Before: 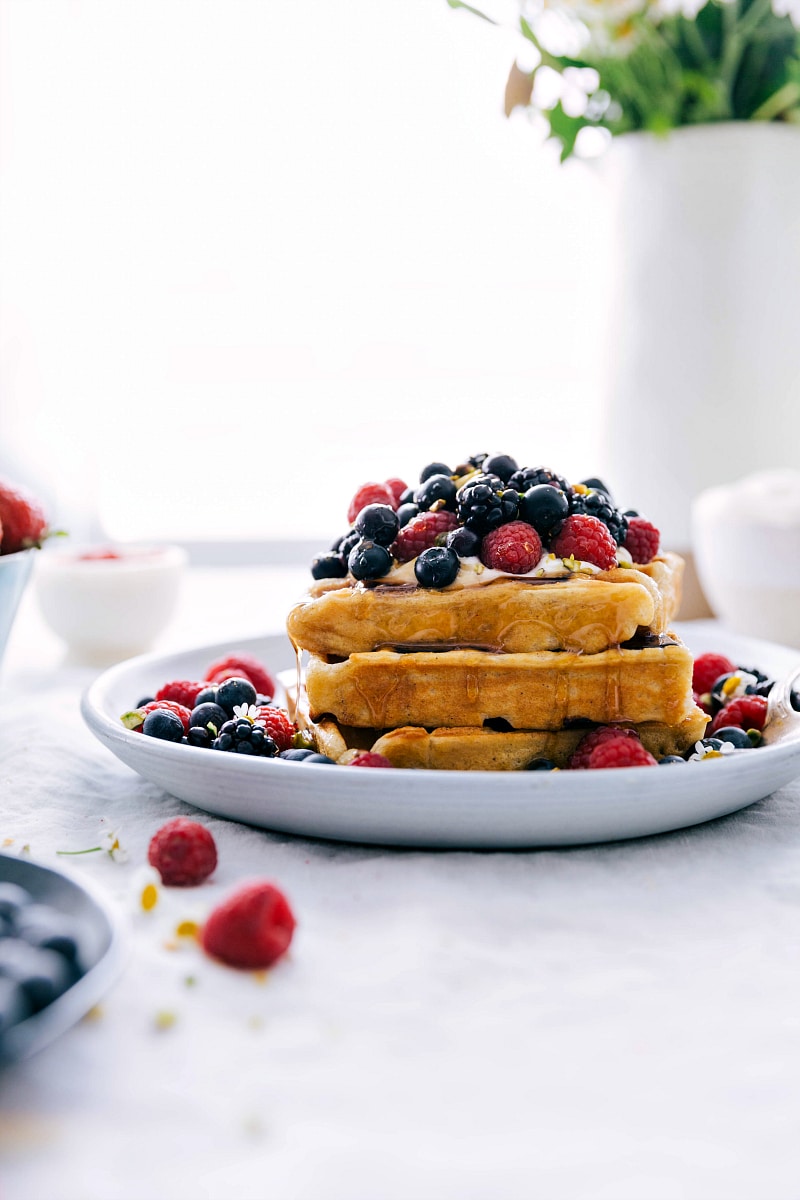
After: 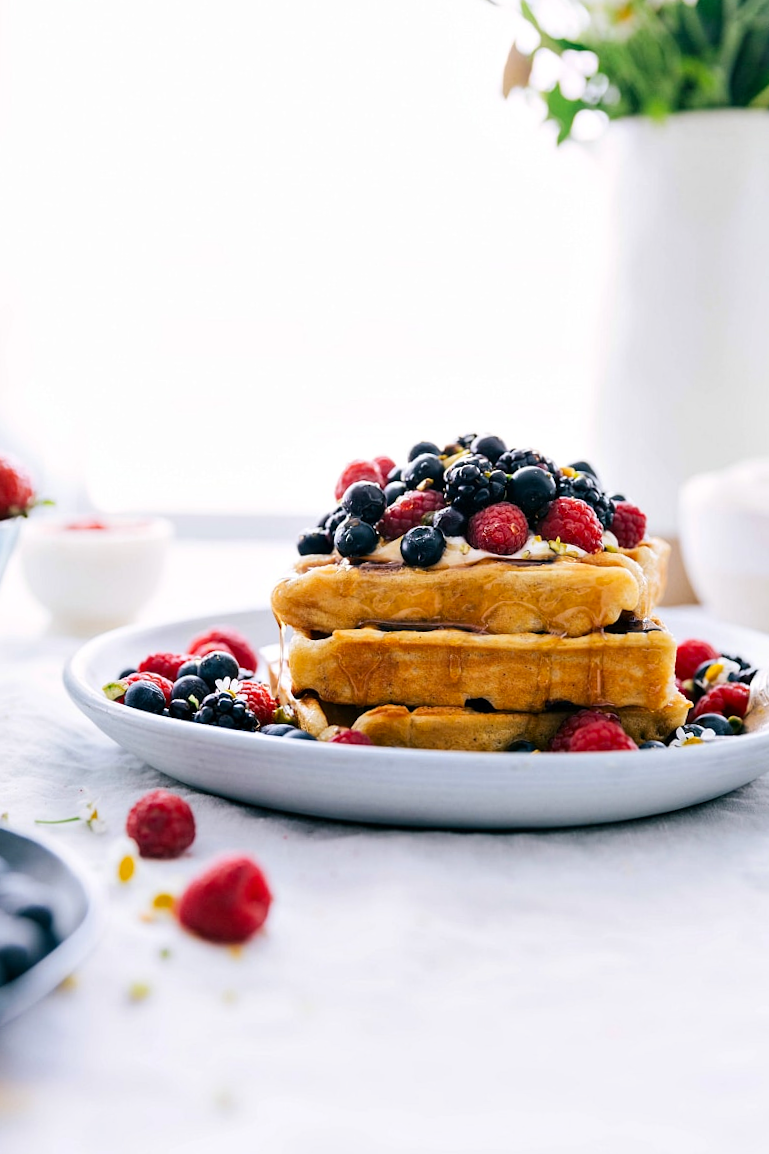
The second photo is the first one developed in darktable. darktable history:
contrast brightness saturation: contrast 0.102, brightness 0.028, saturation 0.093
crop and rotate: angle -1.53°
